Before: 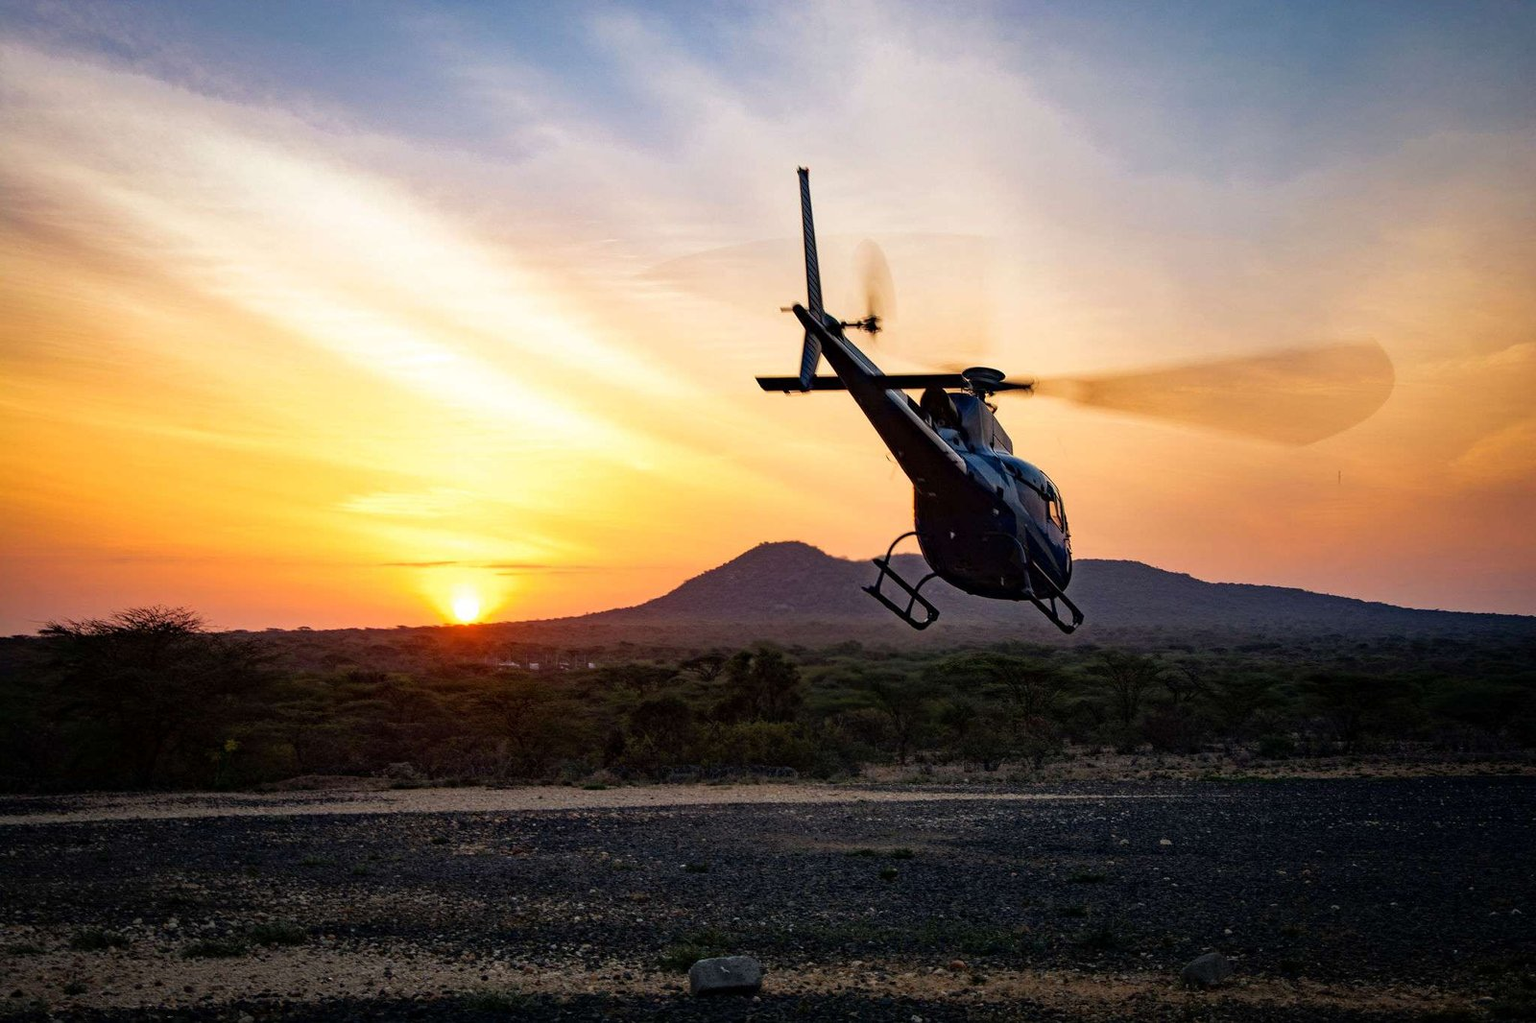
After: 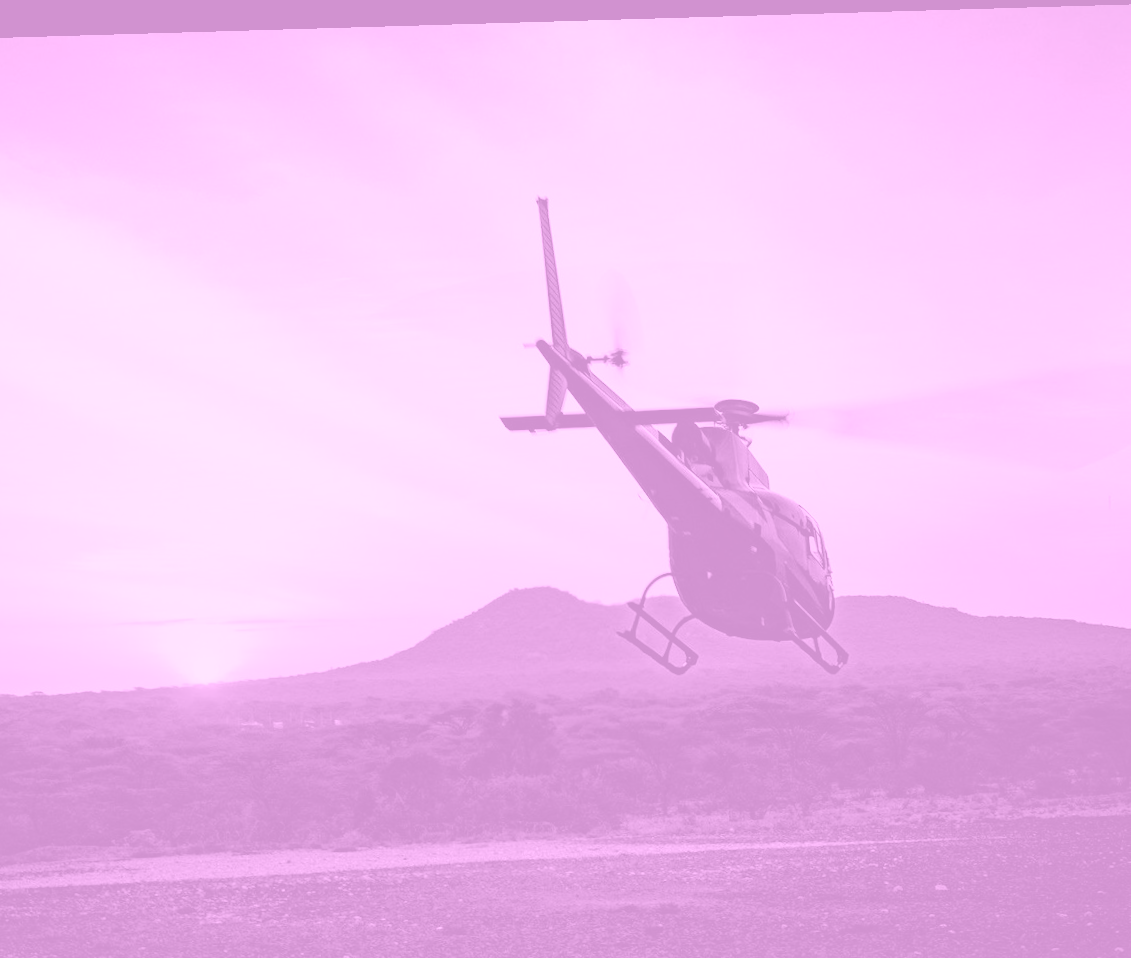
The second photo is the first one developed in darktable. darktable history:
white balance: red 0.974, blue 1.044
crop: left 18.479%, right 12.2%, bottom 13.971%
rotate and perspective: rotation -1.77°, lens shift (horizontal) 0.004, automatic cropping off
colorize: hue 331.2°, saturation 75%, source mix 30.28%, lightness 70.52%, version 1
